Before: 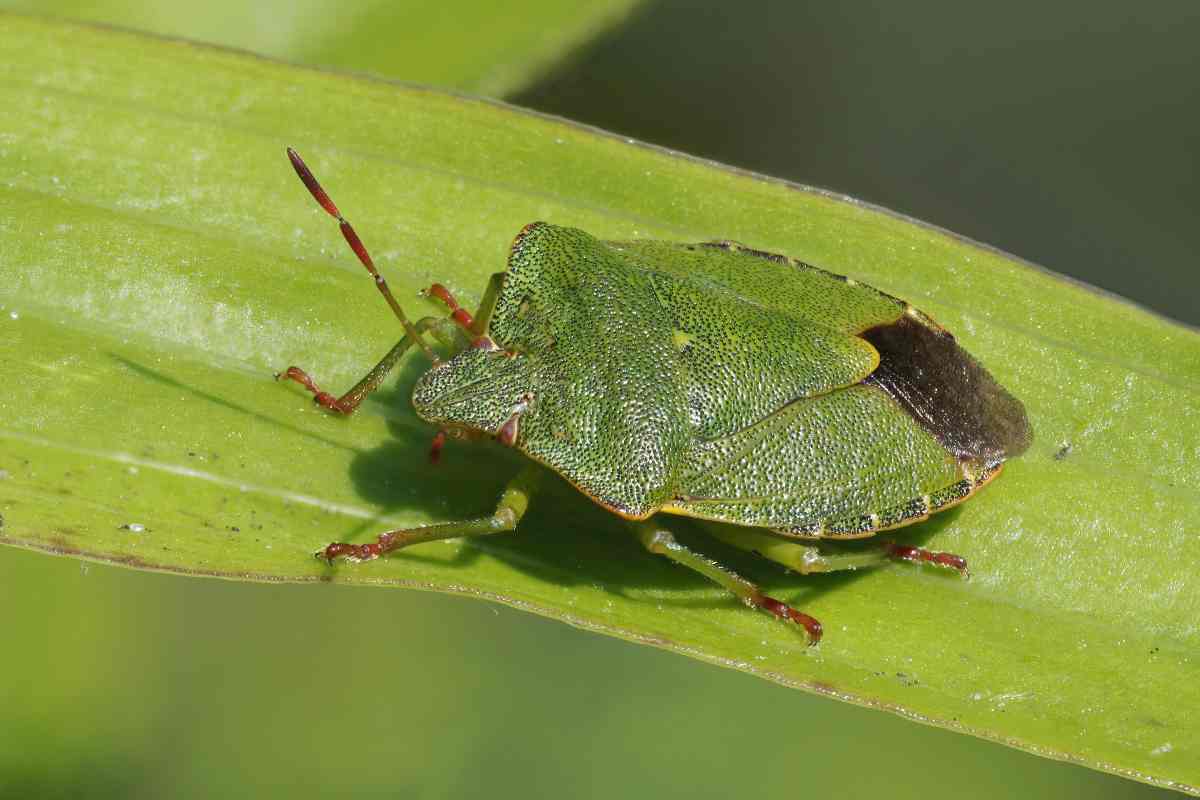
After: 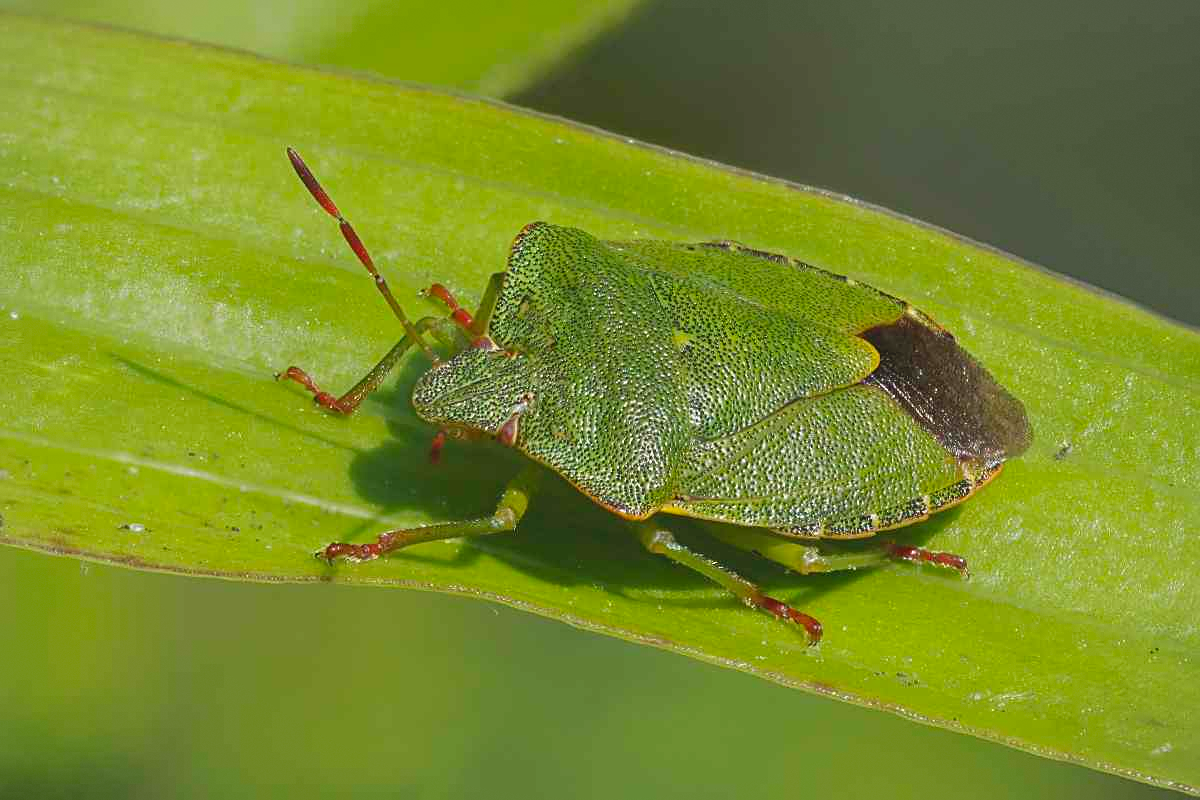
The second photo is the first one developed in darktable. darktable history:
contrast brightness saturation: contrast -0.19, saturation 0.19
vignetting: fall-off start 85%, fall-off radius 80%, brightness -0.182, saturation -0.3, width/height ratio 1.219, dithering 8-bit output, unbound false
sharpen: on, module defaults
